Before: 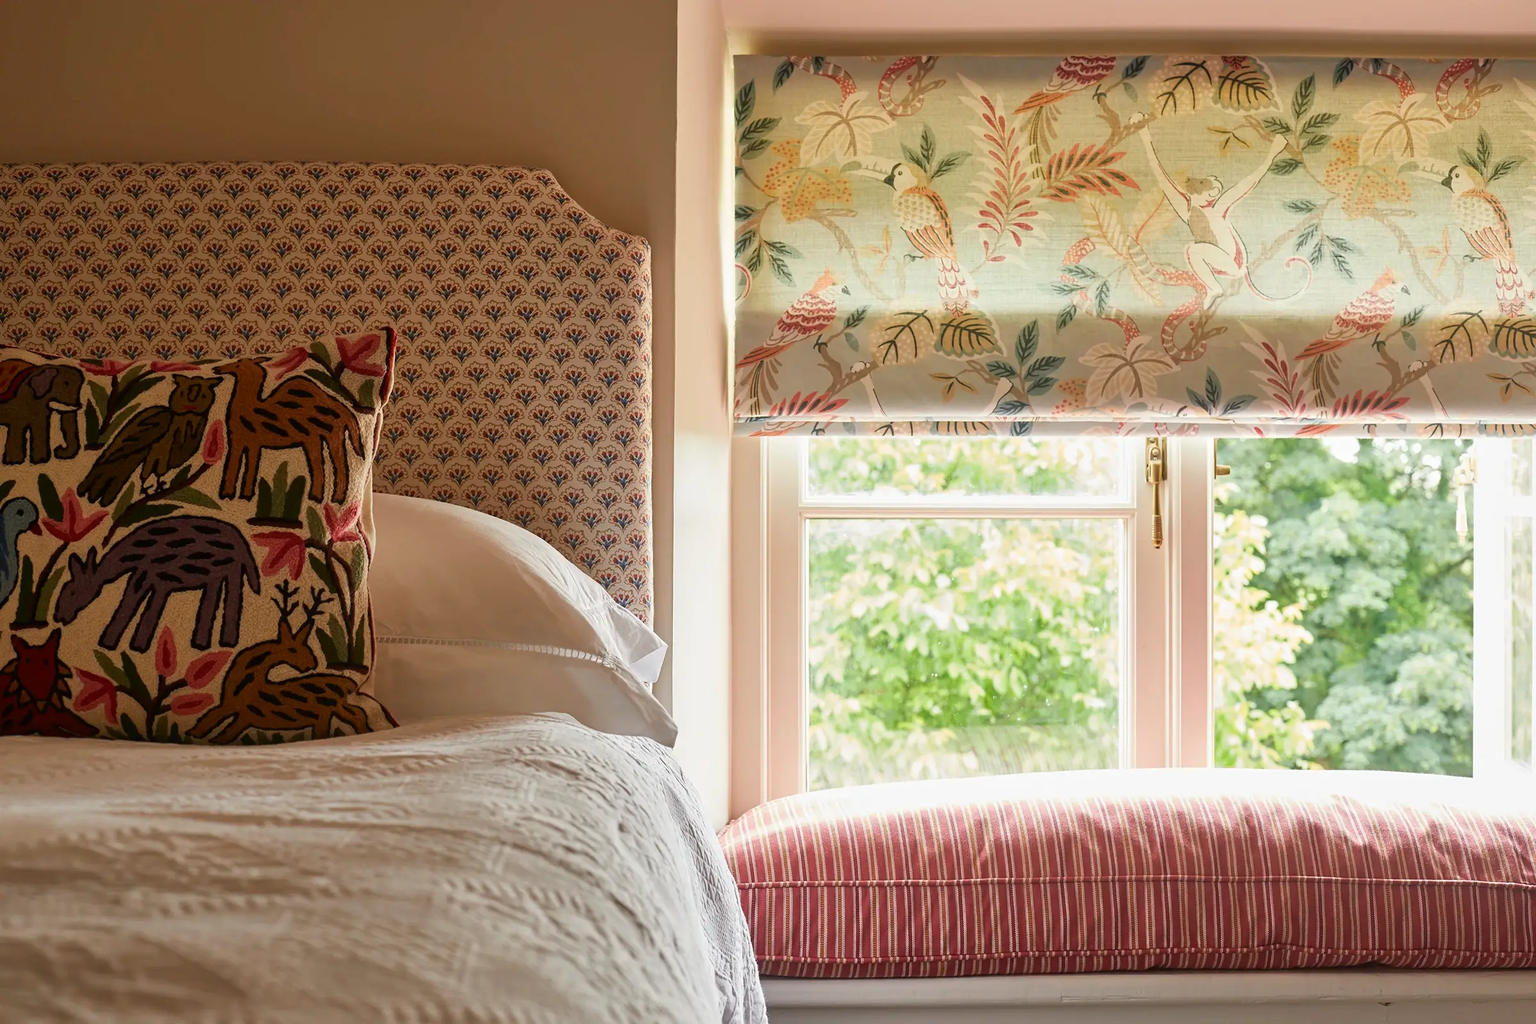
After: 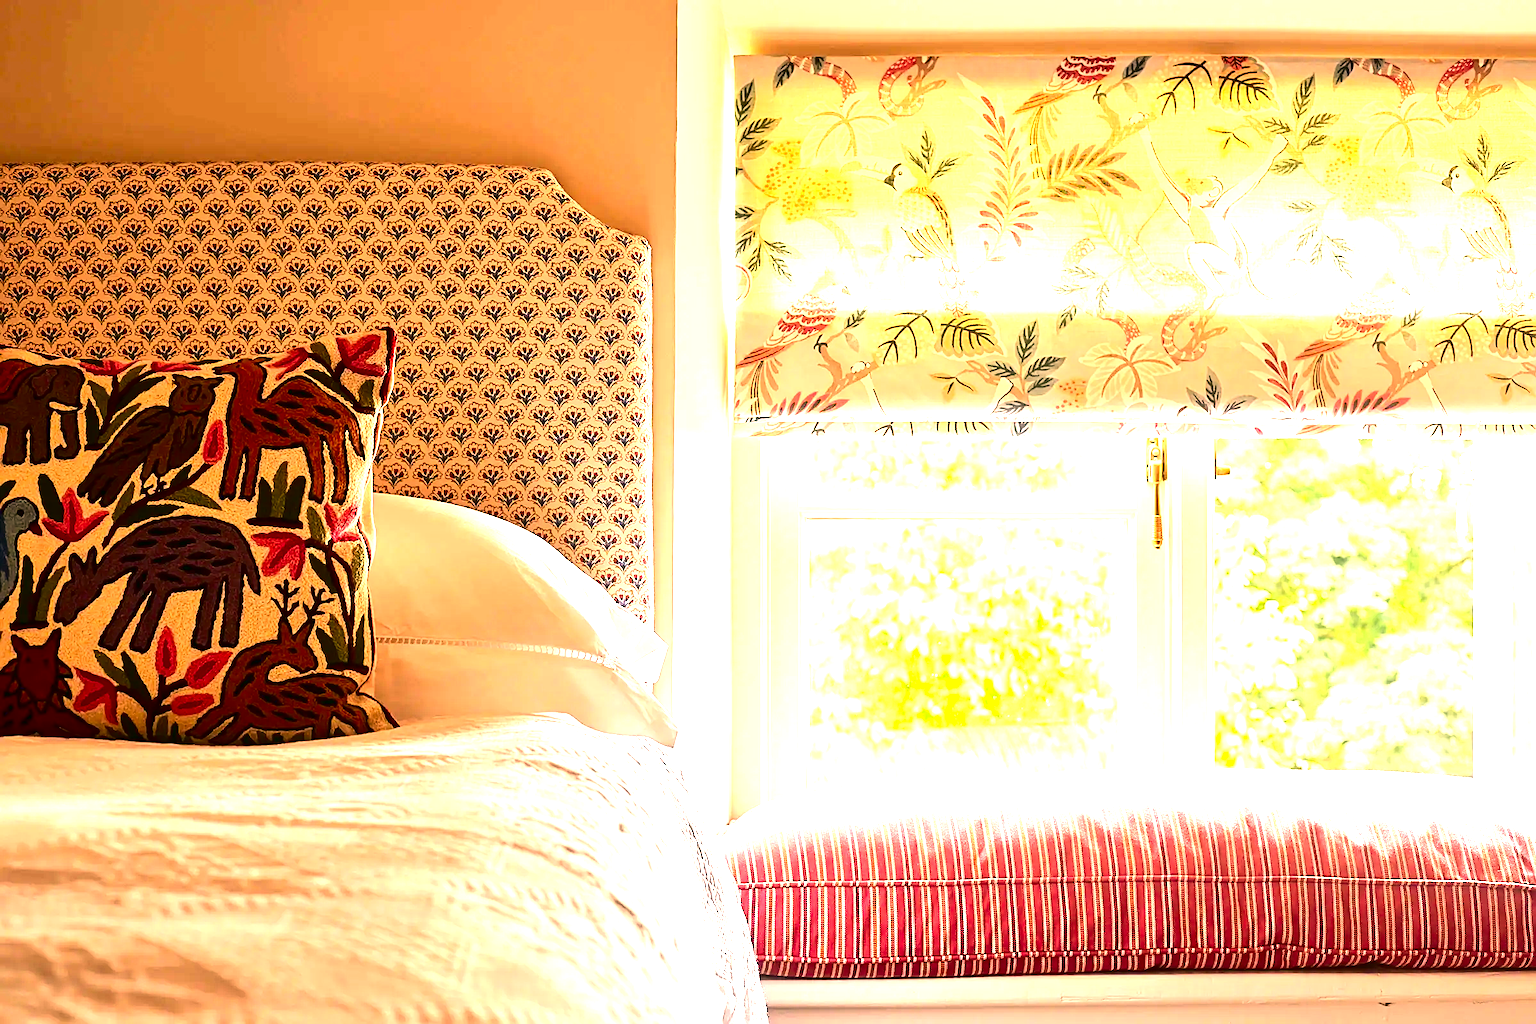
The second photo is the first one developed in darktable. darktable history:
contrast brightness saturation: contrast 0.236, brightness -0.224, saturation 0.148
color correction: highlights a* 17.83, highlights b* 18.72
exposure: black level correction 0, exposure 1.995 EV, compensate exposure bias true, compensate highlight preservation false
sharpen: on, module defaults
